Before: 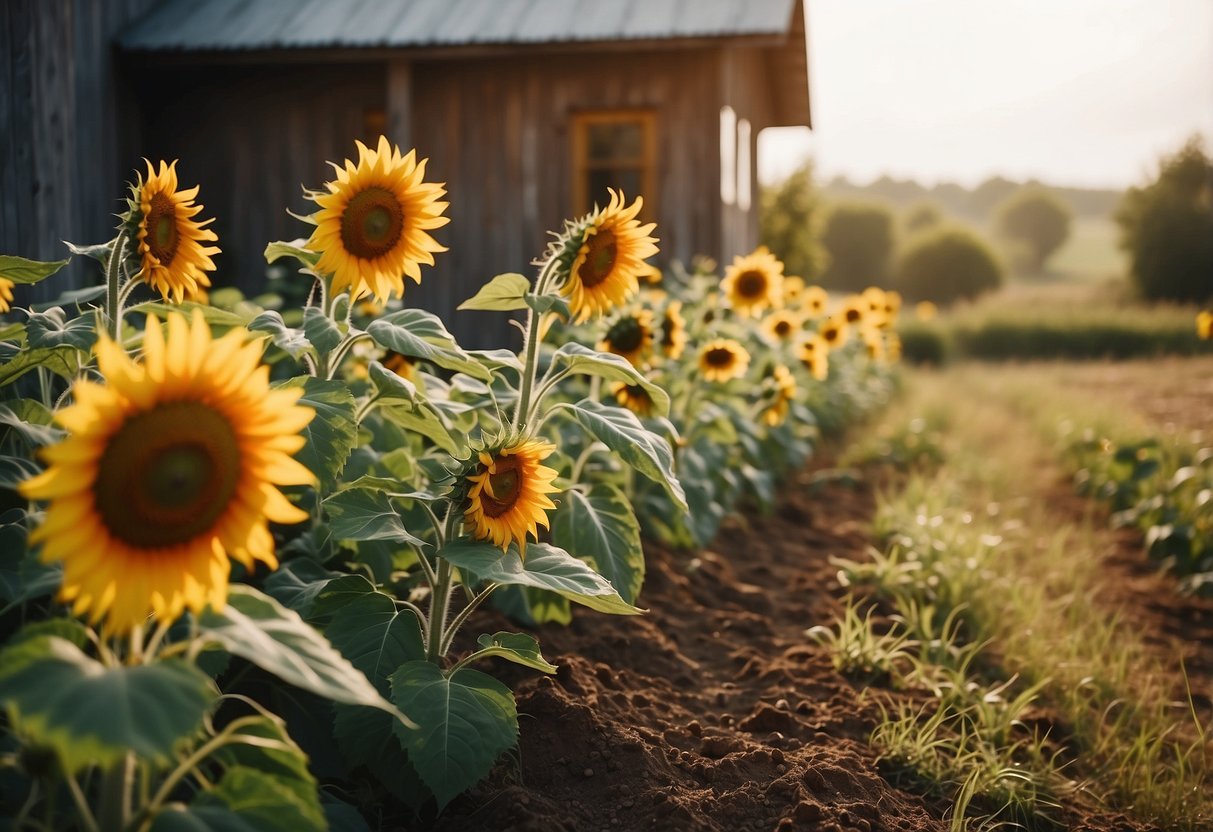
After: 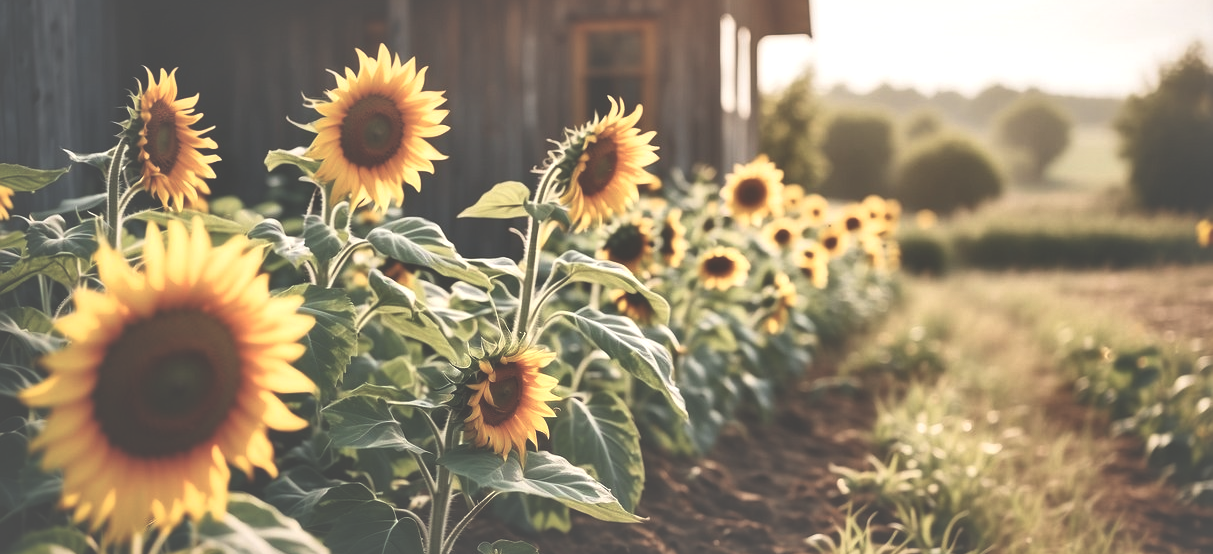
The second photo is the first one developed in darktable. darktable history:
exposure: black level correction -0.087, compensate highlight preservation false
crop: top 11.166%, bottom 22.168%
local contrast: mode bilateral grid, contrast 70, coarseness 75, detail 180%, midtone range 0.2
shadows and highlights: shadows -30, highlights 30
